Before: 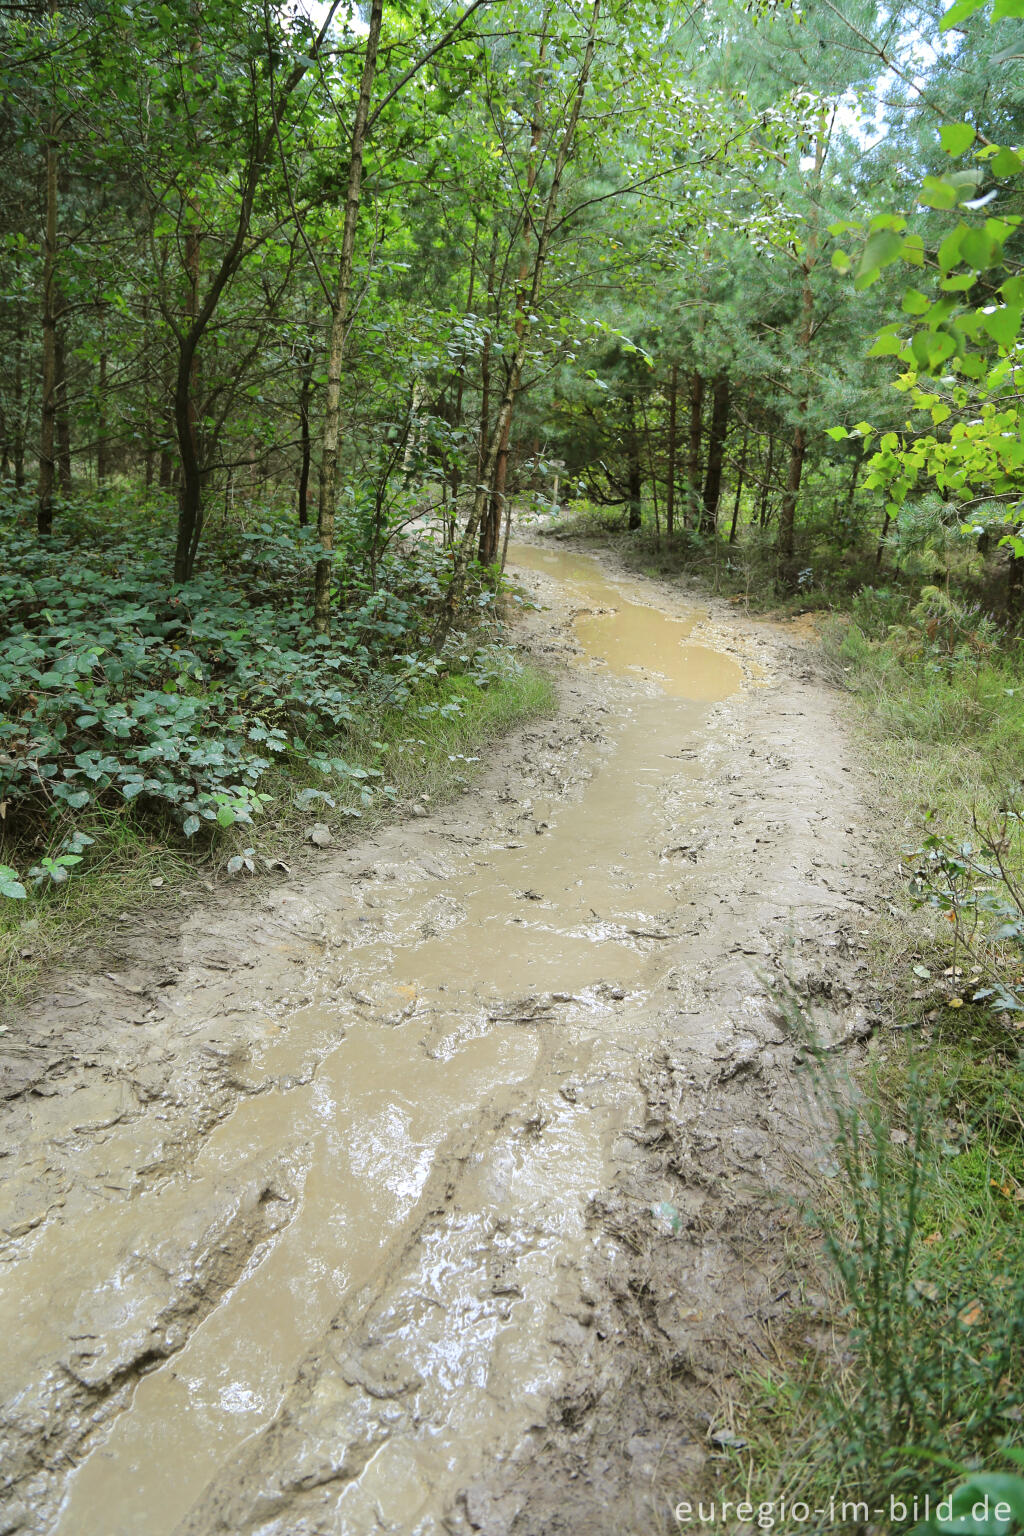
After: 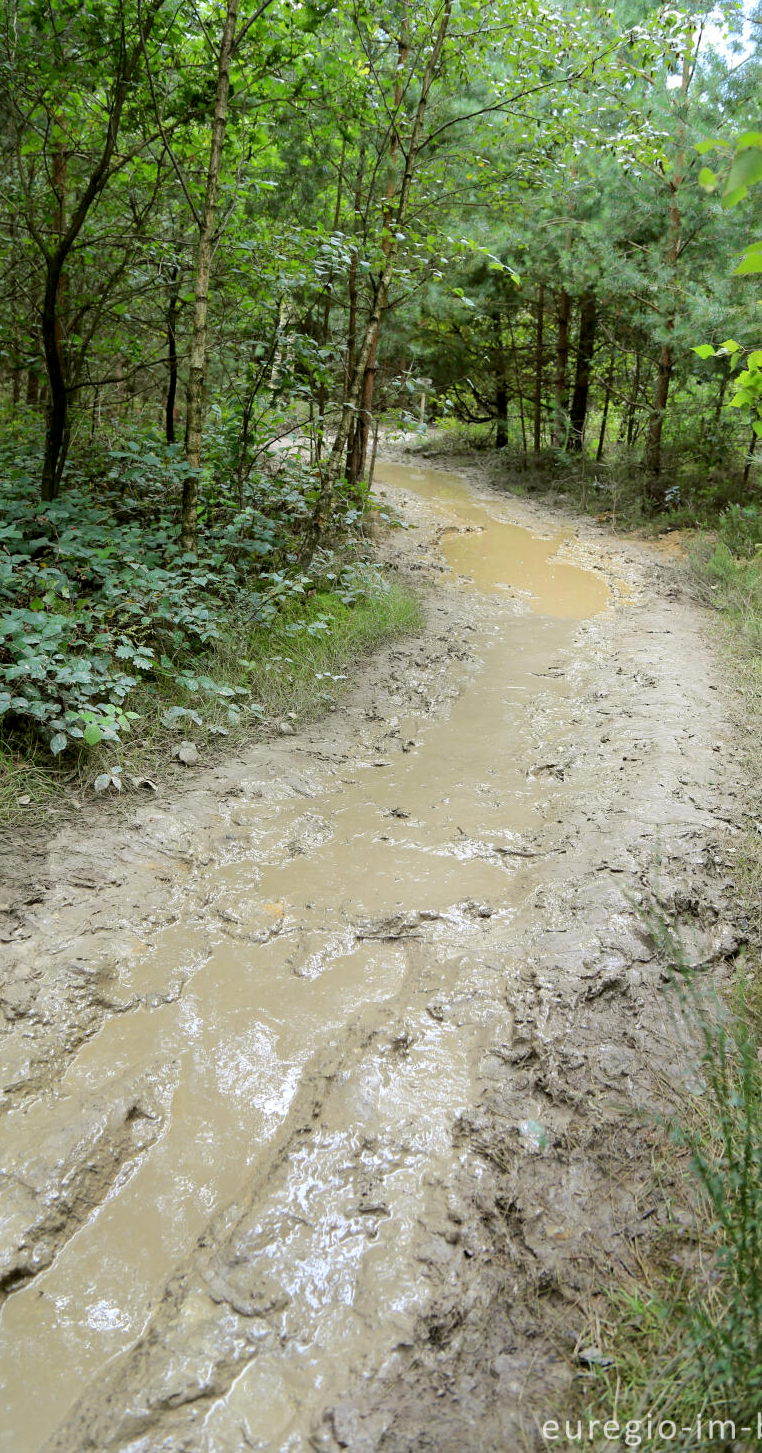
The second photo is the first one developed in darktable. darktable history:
crop and rotate: left 13.011%, top 5.347%, right 12.56%
exposure: black level correction 0.009, compensate exposure bias true, compensate highlight preservation false
